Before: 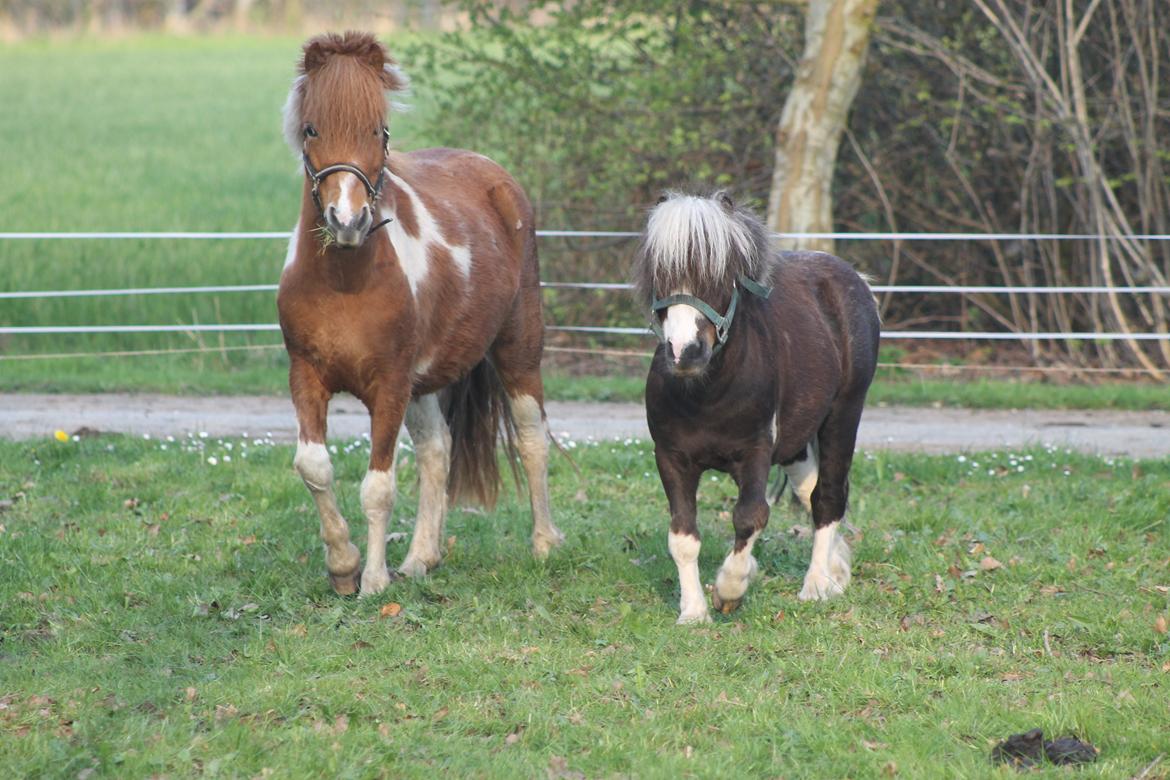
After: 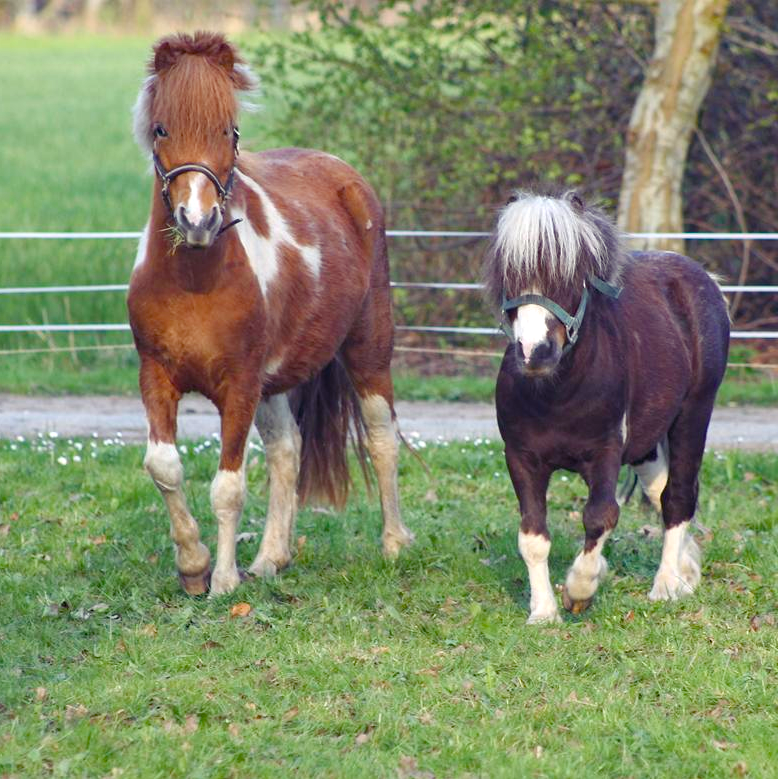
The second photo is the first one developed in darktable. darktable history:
color balance rgb: shadows lift › luminance -21.72%, shadows lift › chroma 8.77%, shadows lift › hue 284.86°, perceptual saturation grading › global saturation 20%, perceptual saturation grading › highlights -24.776%, perceptual saturation grading › shadows 50.225%, perceptual brilliance grading › global brilliance 4.222%
levels: mode automatic, levels [0.721, 0.937, 0.997]
haze removal: compatibility mode true, adaptive false
crop and rotate: left 12.869%, right 20.58%
